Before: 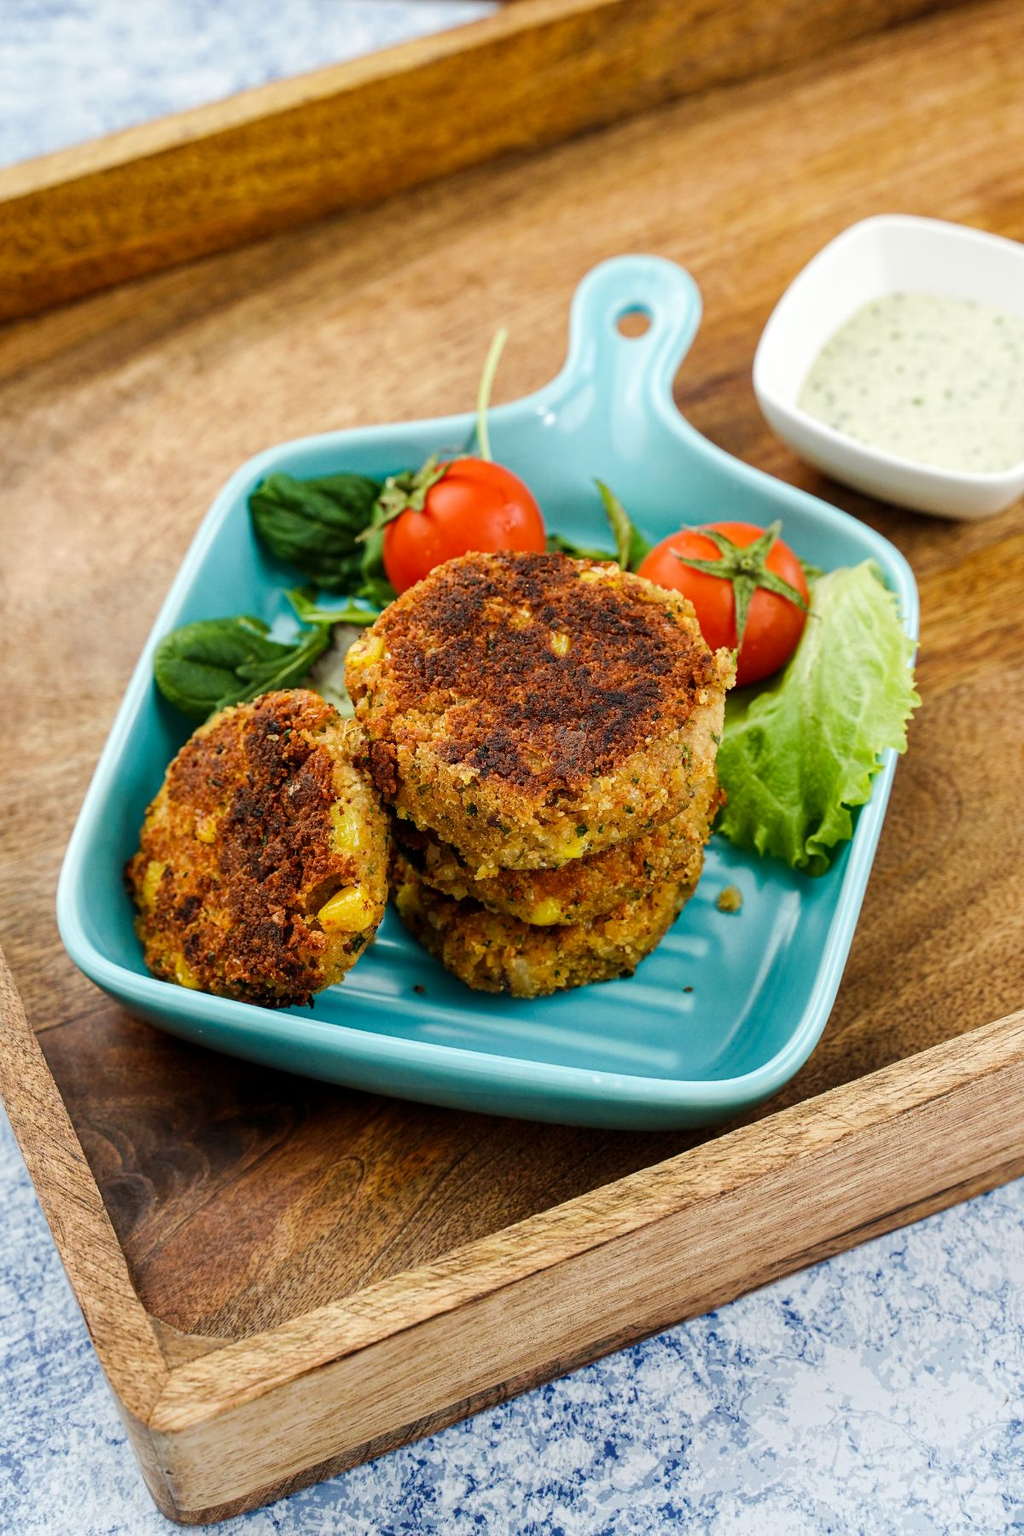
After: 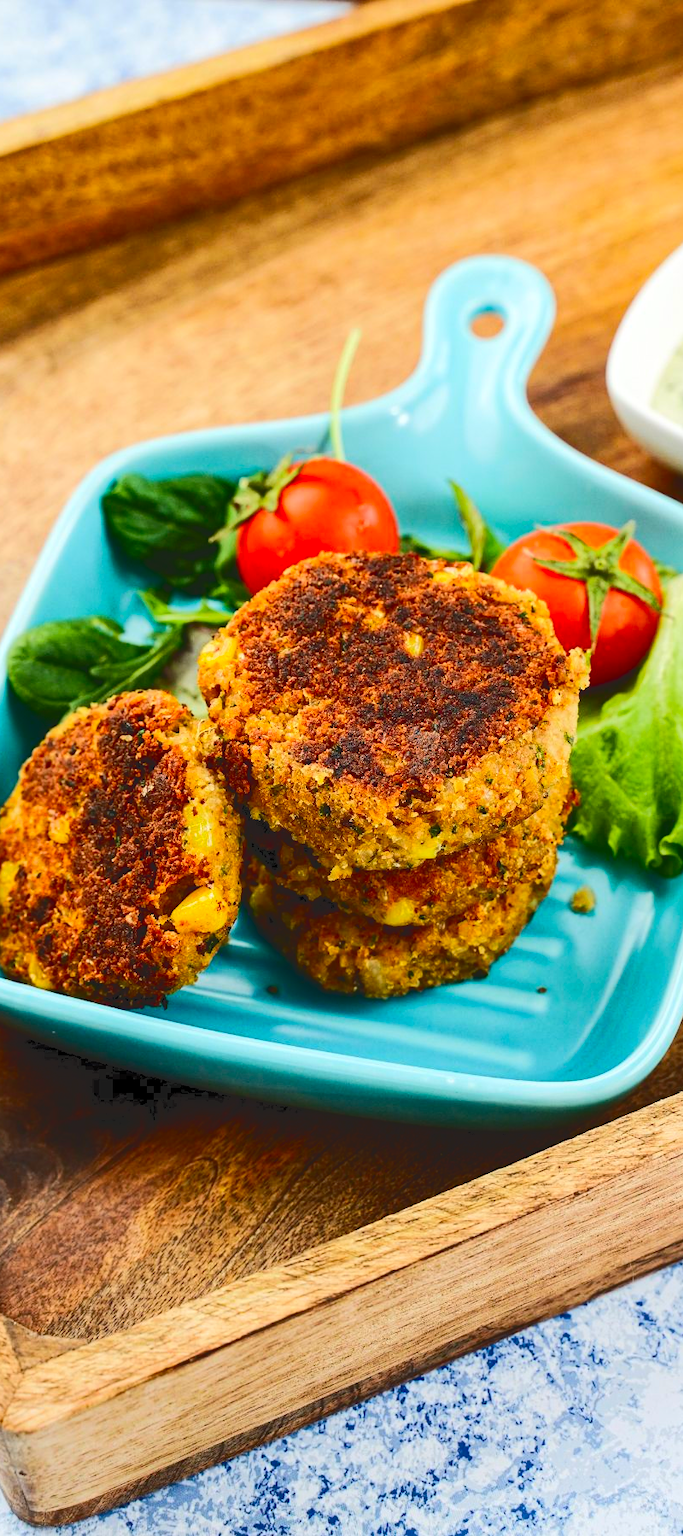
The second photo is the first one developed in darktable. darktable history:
tone curve: curves: ch0 [(0, 0) (0.003, 0.126) (0.011, 0.129) (0.025, 0.129) (0.044, 0.136) (0.069, 0.145) (0.1, 0.162) (0.136, 0.182) (0.177, 0.211) (0.224, 0.254) (0.277, 0.307) (0.335, 0.366) (0.399, 0.441) (0.468, 0.533) (0.543, 0.624) (0.623, 0.702) (0.709, 0.774) (0.801, 0.835) (0.898, 0.904) (1, 1)], color space Lab, independent channels, preserve colors none
contrast brightness saturation: contrast 0.16, saturation 0.33
crop and rotate: left 14.387%, right 18.94%
